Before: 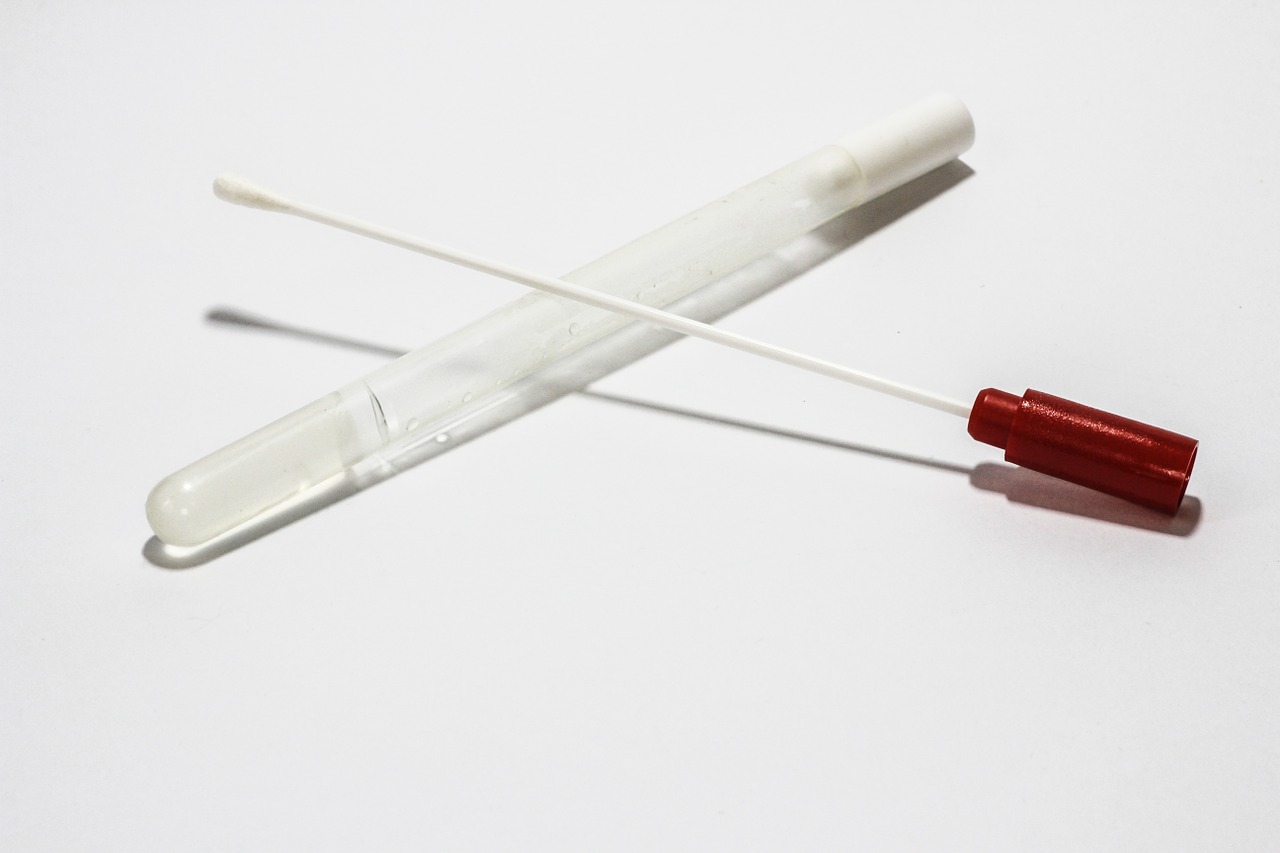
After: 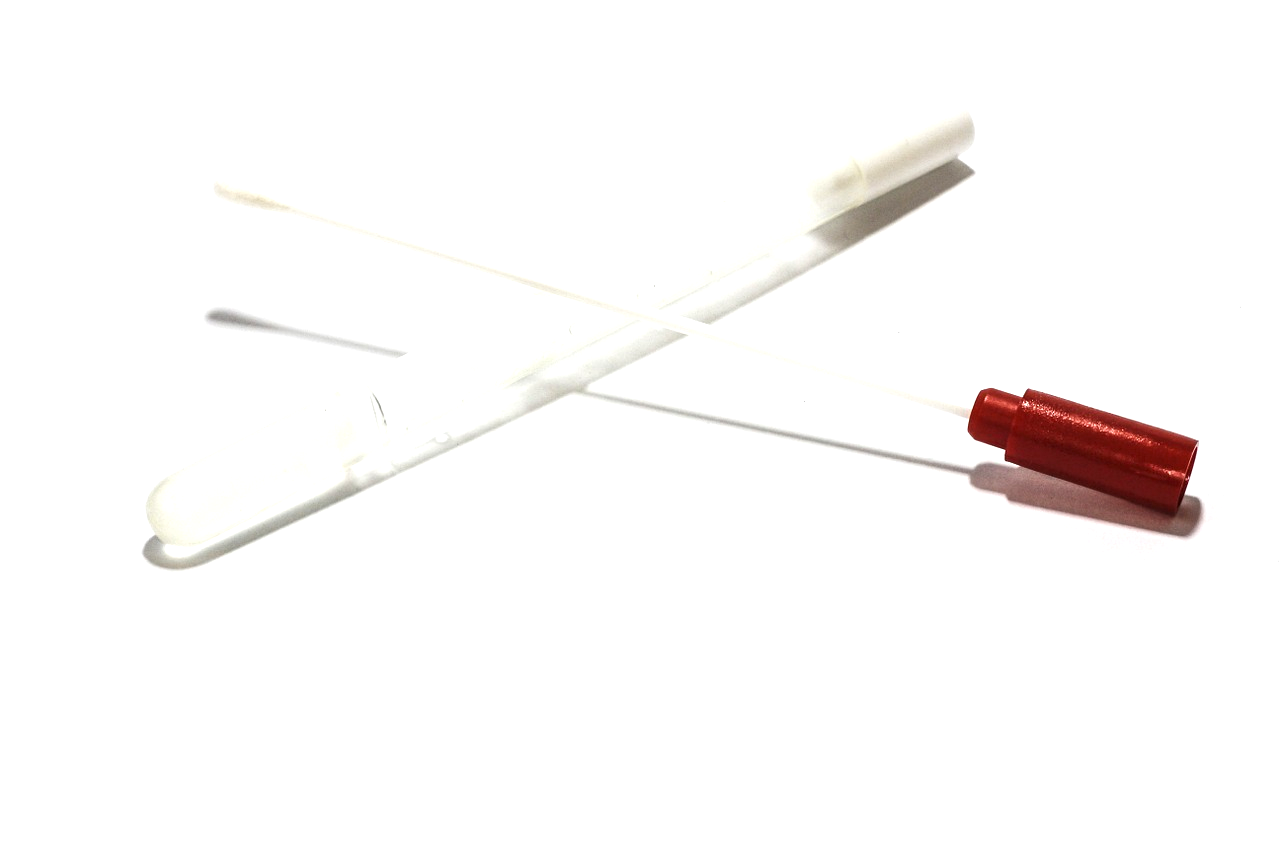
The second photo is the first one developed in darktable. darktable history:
exposure: exposure 0.629 EV, compensate exposure bias true, compensate highlight preservation false
